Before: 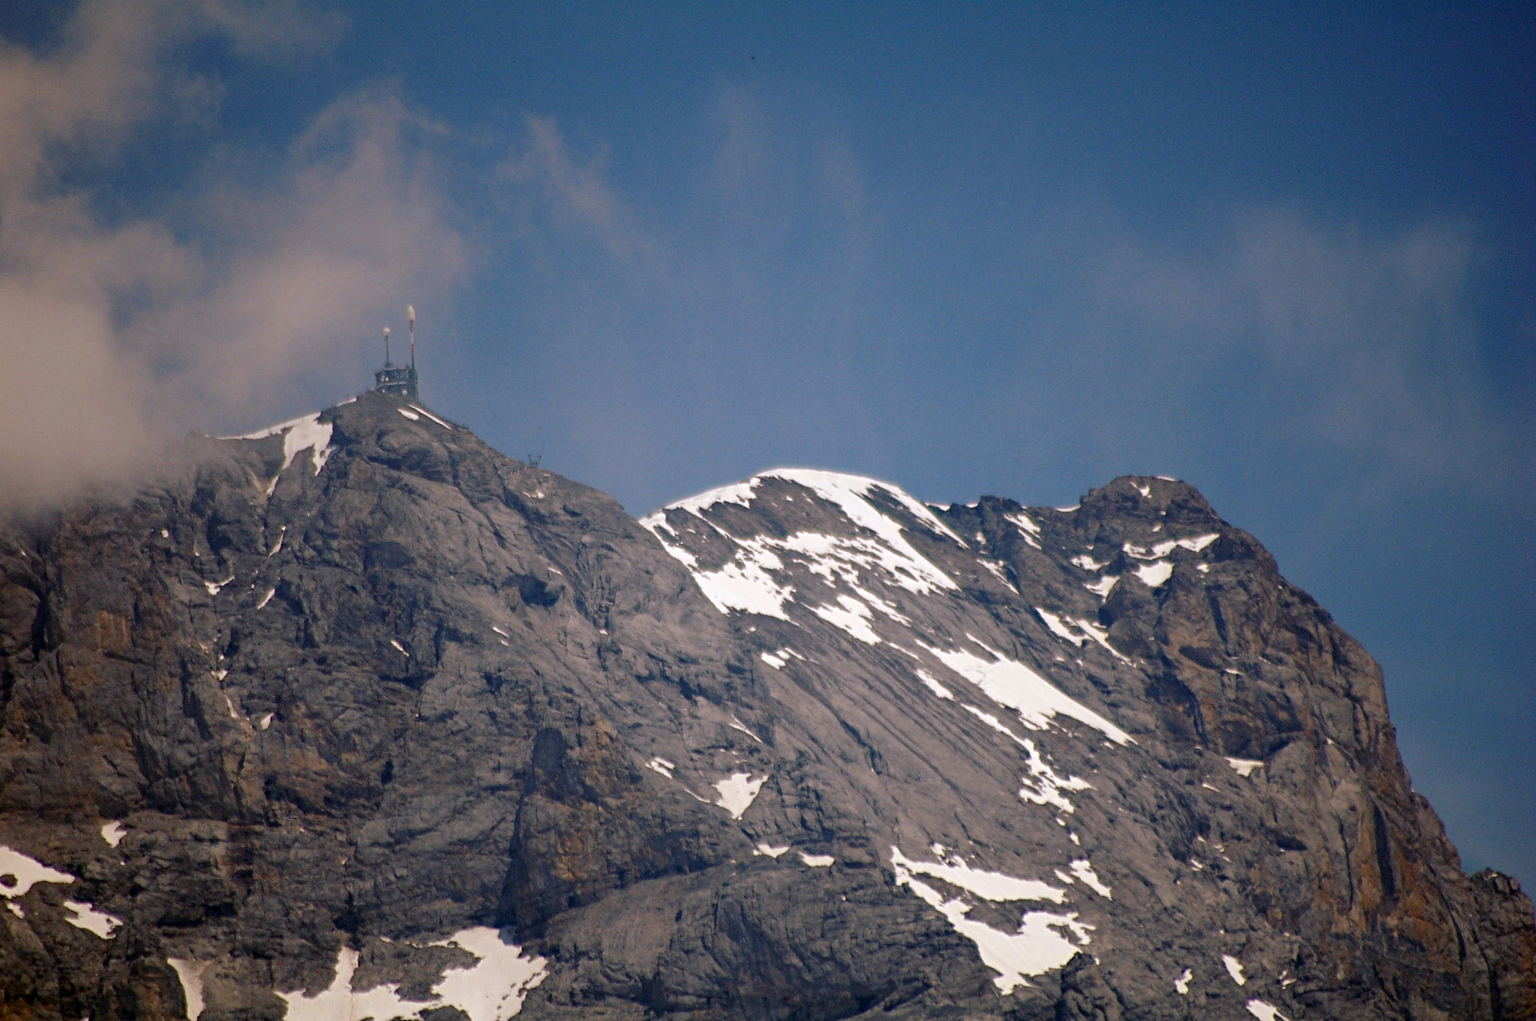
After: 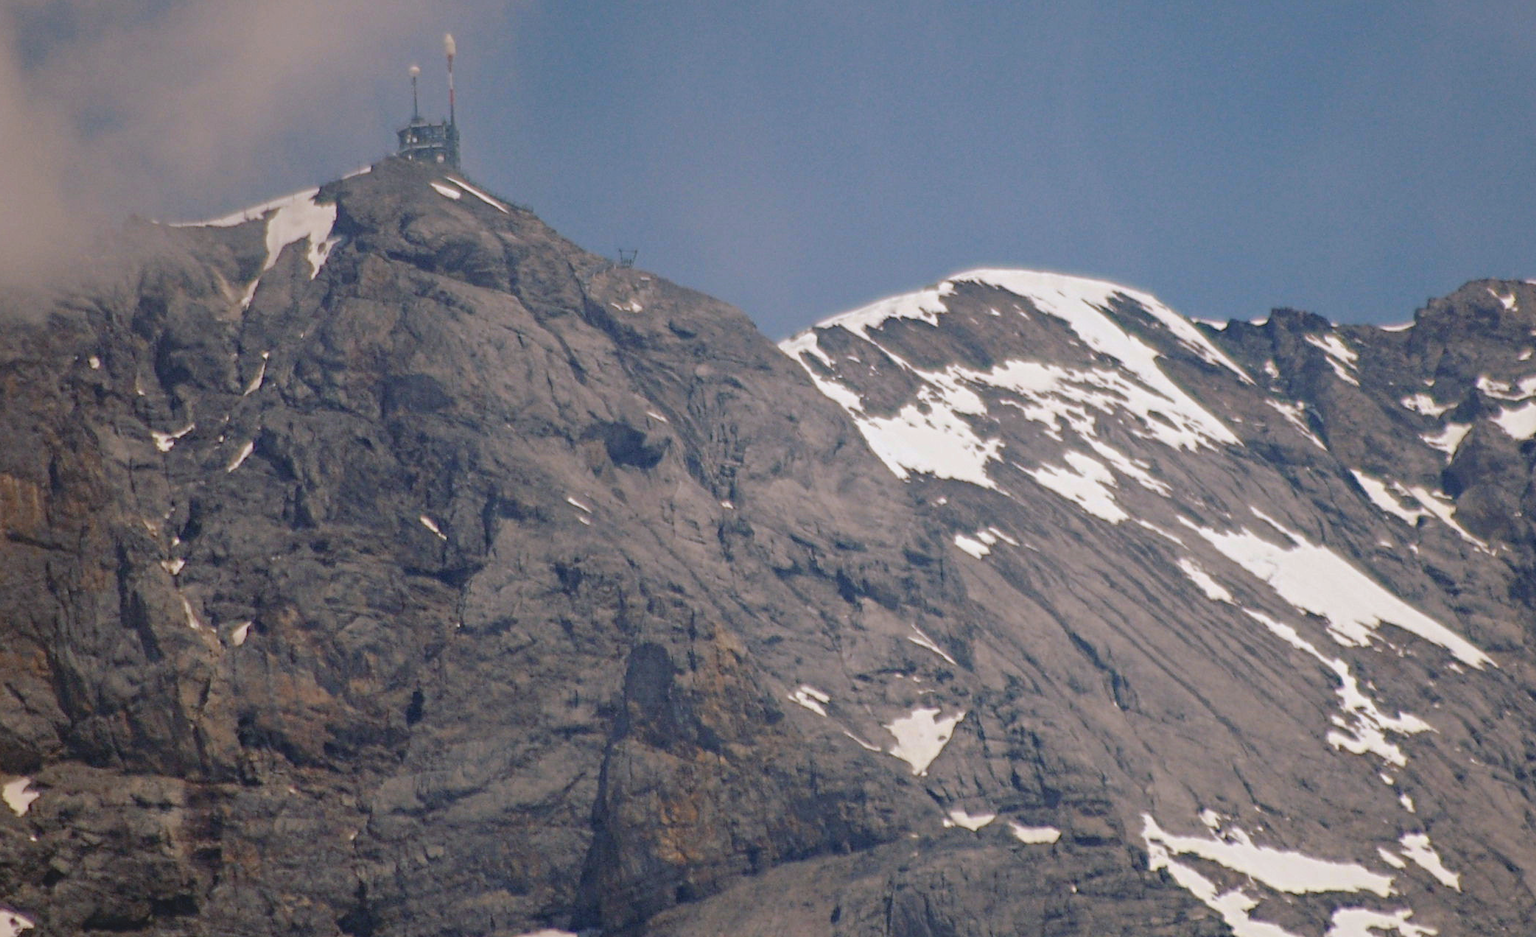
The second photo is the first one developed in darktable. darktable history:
crop: left 6.488%, top 27.668%, right 24.183%, bottom 8.656%
contrast brightness saturation: contrast -0.15, brightness 0.05, saturation -0.12
